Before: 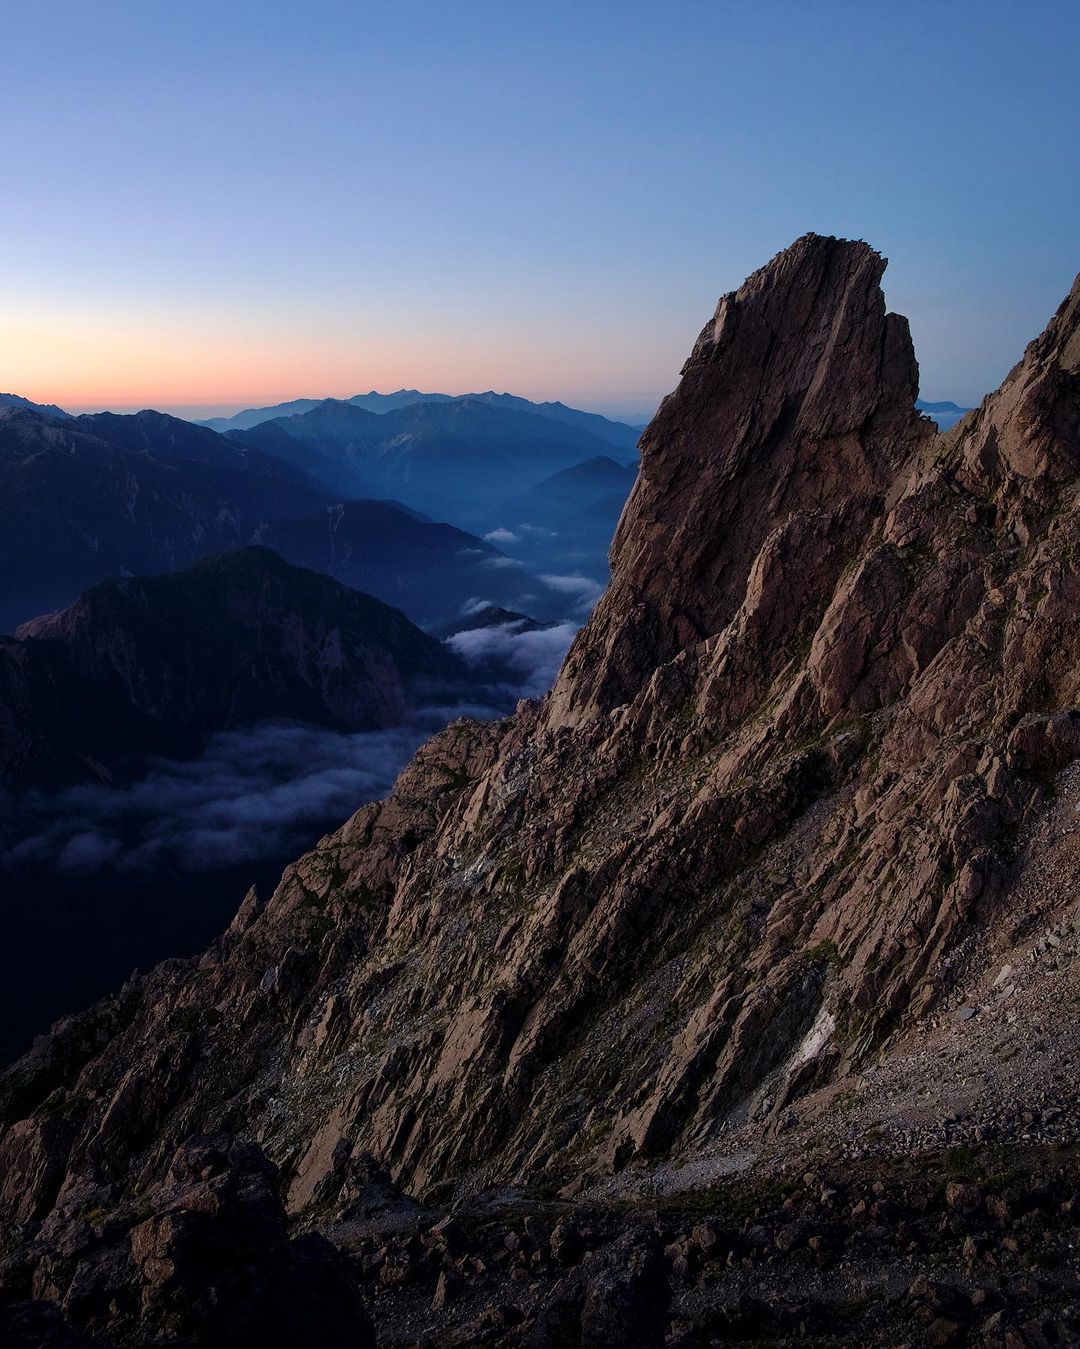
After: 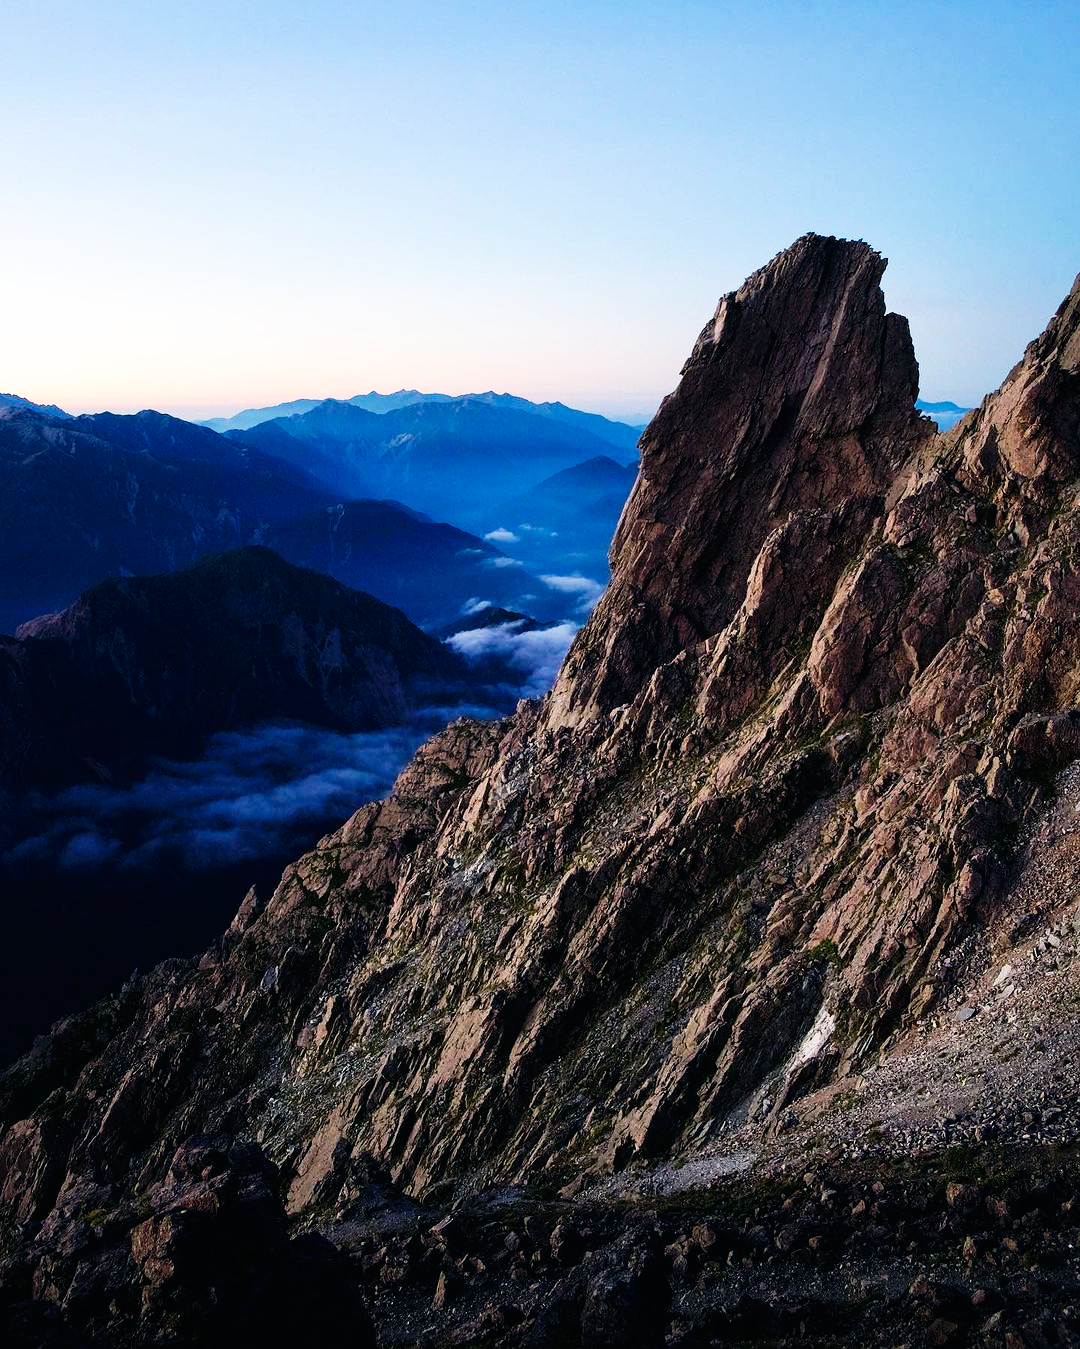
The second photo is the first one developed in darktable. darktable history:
color balance: mode lift, gamma, gain (sRGB), lift [1, 1, 1.022, 1.026]
base curve: curves: ch0 [(0, 0) (0.007, 0.004) (0.027, 0.03) (0.046, 0.07) (0.207, 0.54) (0.442, 0.872) (0.673, 0.972) (1, 1)], preserve colors none
